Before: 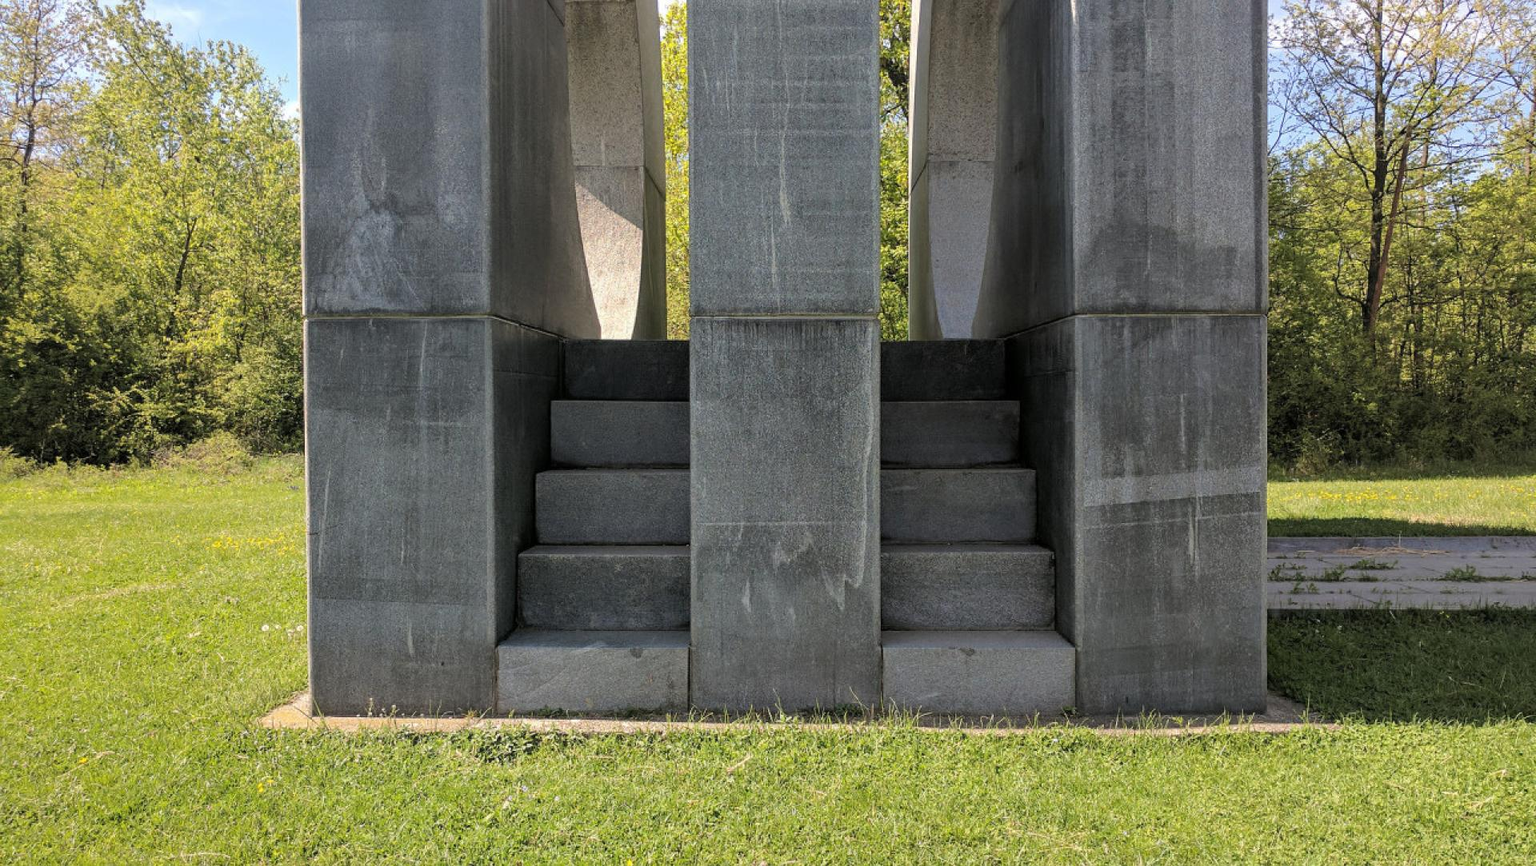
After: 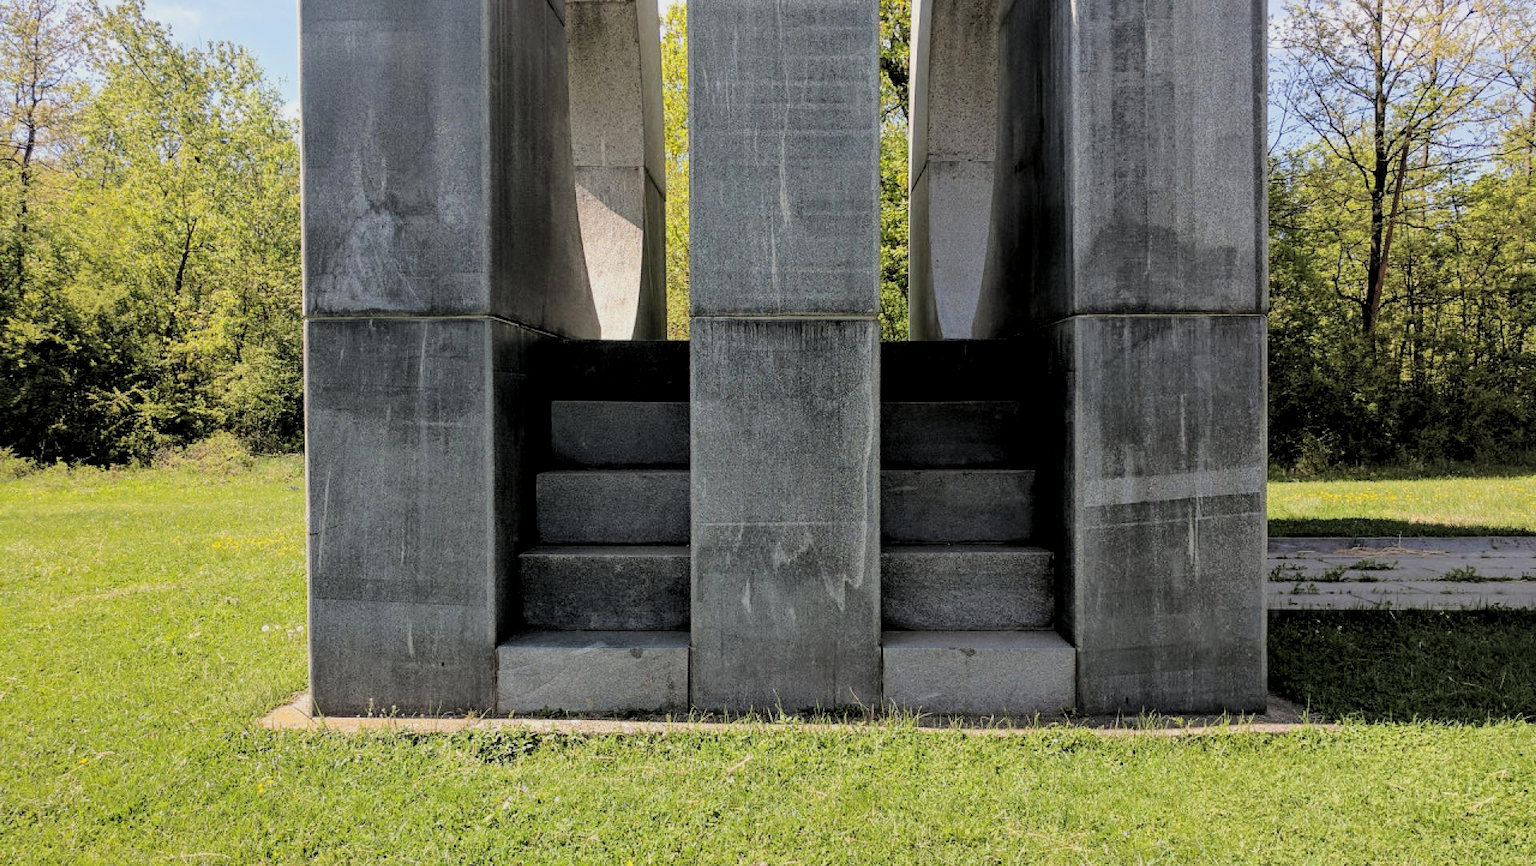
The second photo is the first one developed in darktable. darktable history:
filmic rgb: black relative exposure -5.14 EV, white relative exposure 3.49 EV, hardness 3.18, contrast 1.187, highlights saturation mix -49.82%
levels: levels [0.018, 0.493, 1]
